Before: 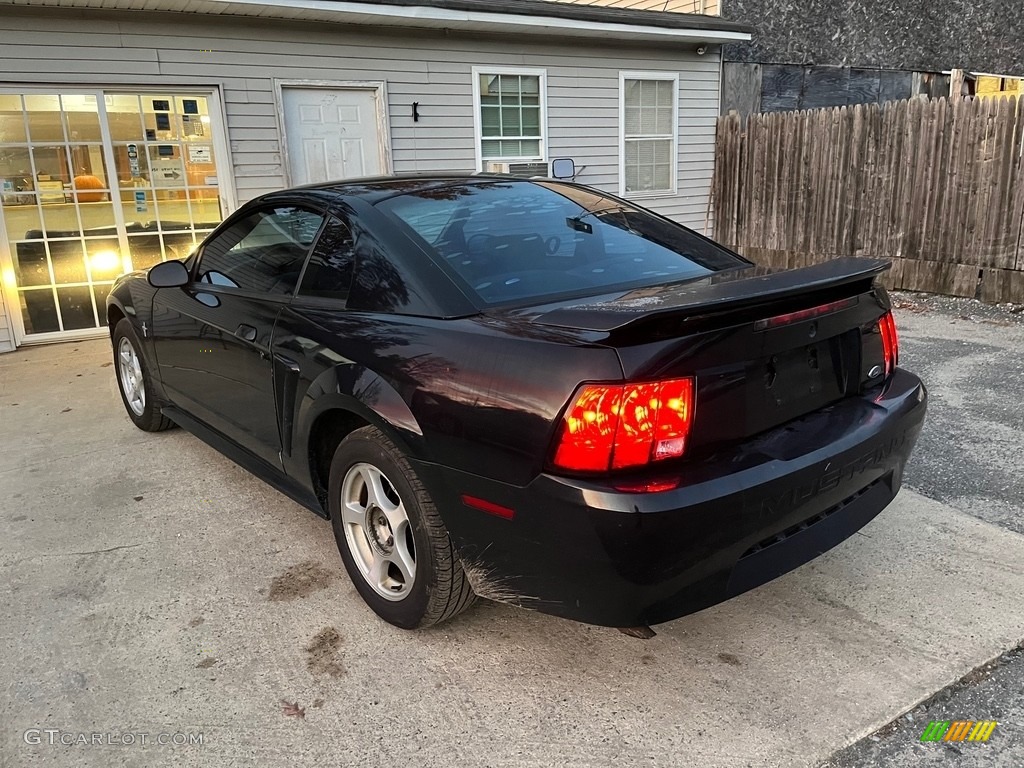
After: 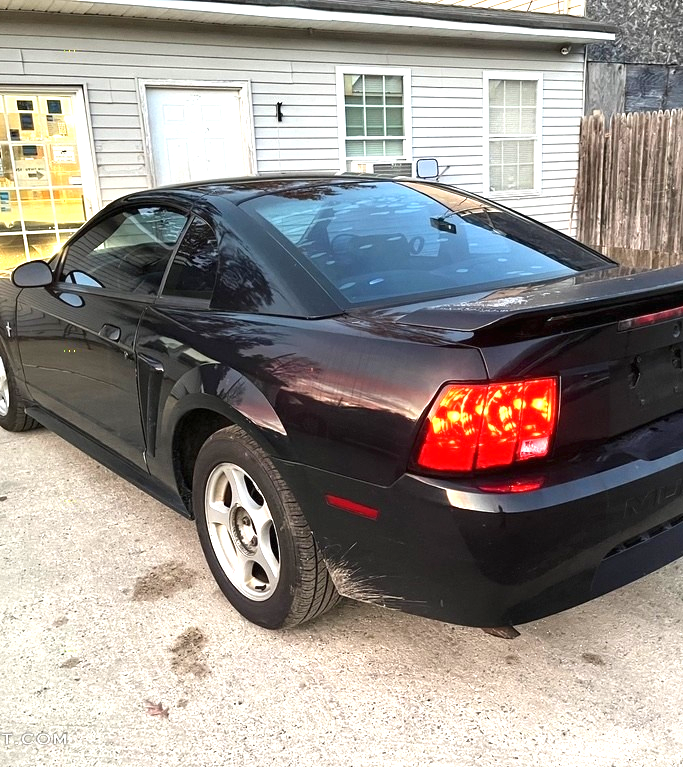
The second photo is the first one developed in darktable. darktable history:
crop and rotate: left 13.325%, right 19.962%
exposure: black level correction 0, exposure 1.2 EV, compensate exposure bias true, compensate highlight preservation false
